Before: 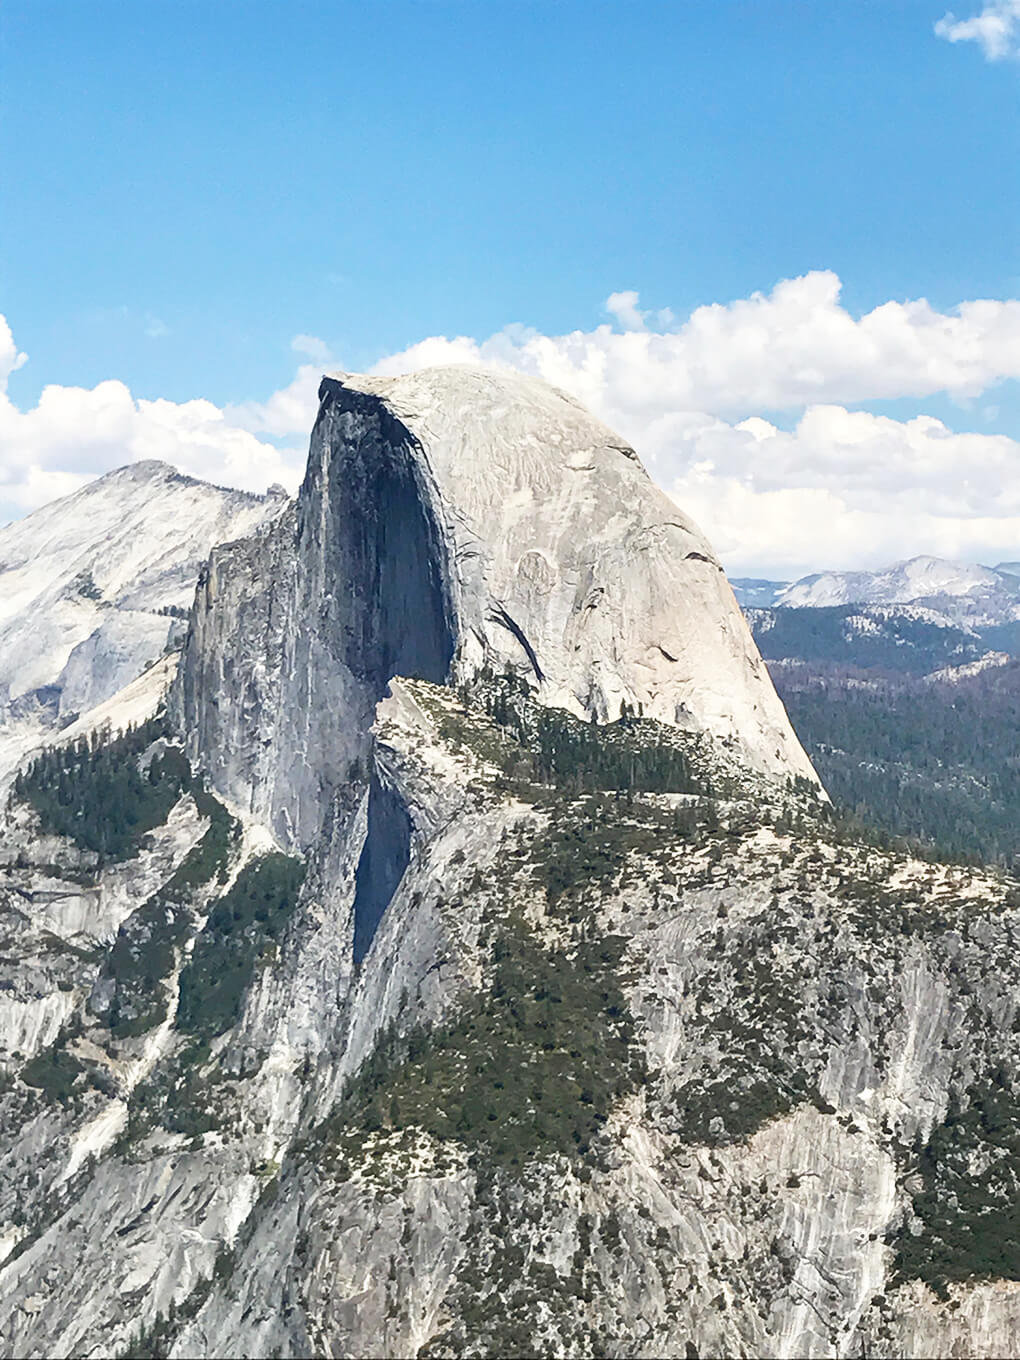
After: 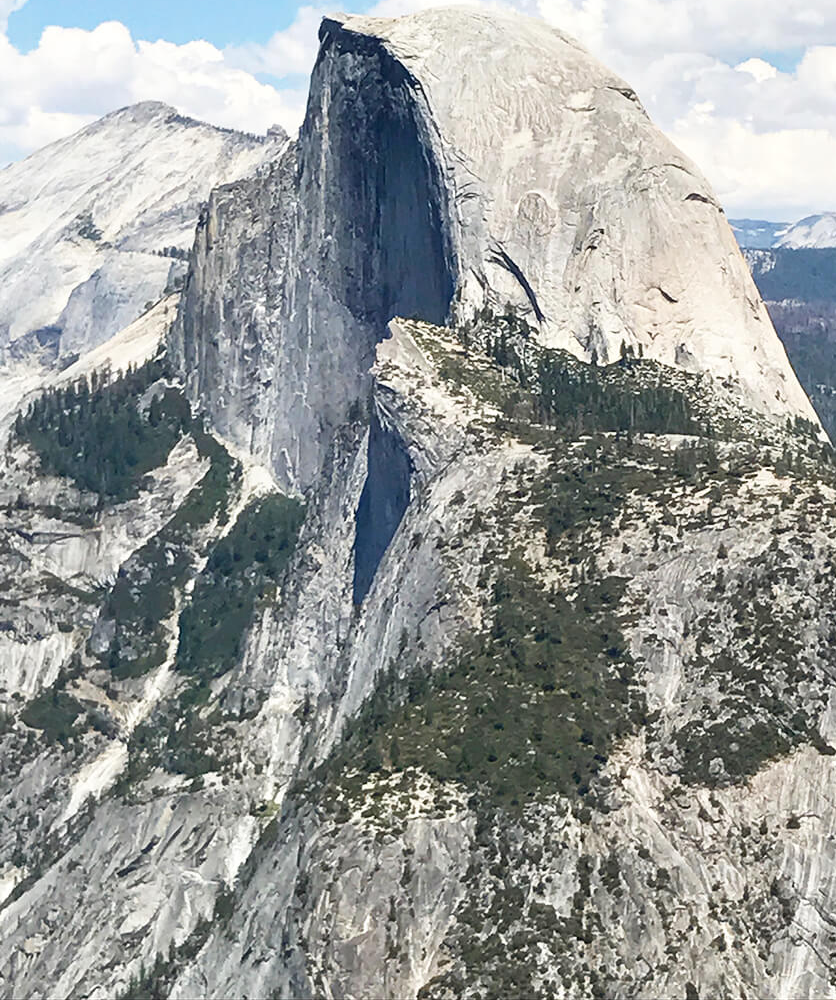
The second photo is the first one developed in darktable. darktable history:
crop: top 26.456%, right 17.942%
